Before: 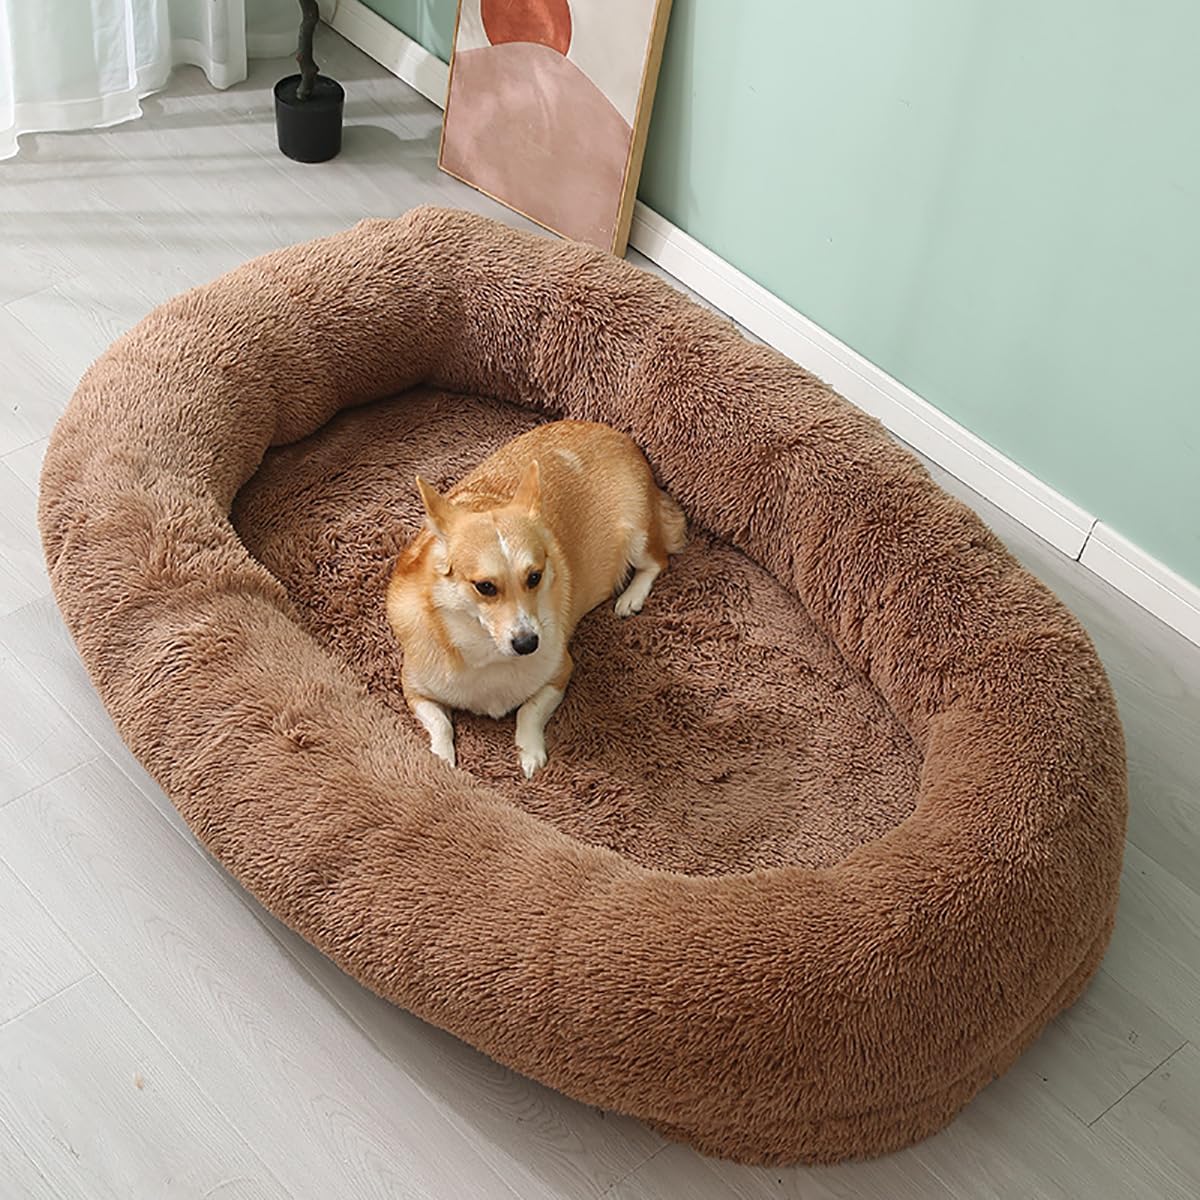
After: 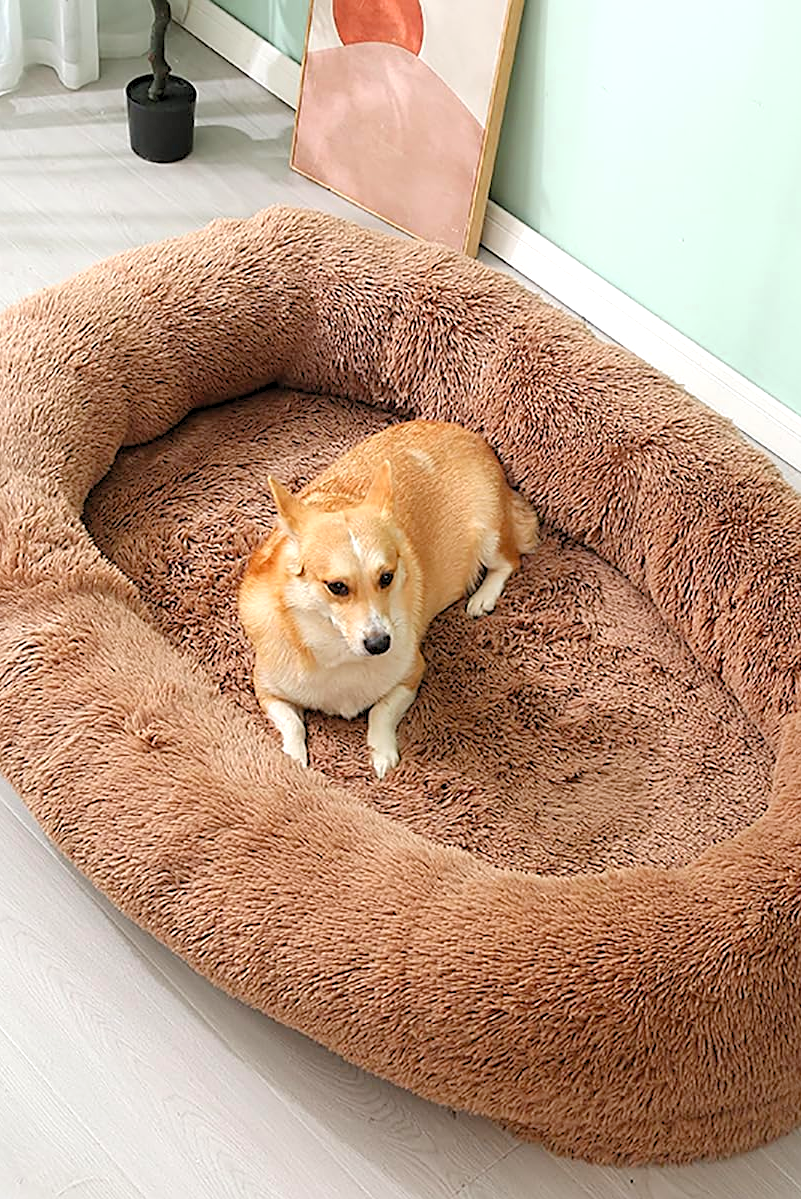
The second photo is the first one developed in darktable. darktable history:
crop and rotate: left 12.408%, right 20.839%
color zones: curves: ch0 [(0.25, 0.5) (0.463, 0.627) (0.484, 0.637) (0.75, 0.5)]
sharpen: amount 0.2
levels: black 0.029%, levels [0.044, 0.416, 0.908]
exposure: black level correction 0.002, compensate exposure bias true, compensate highlight preservation false
